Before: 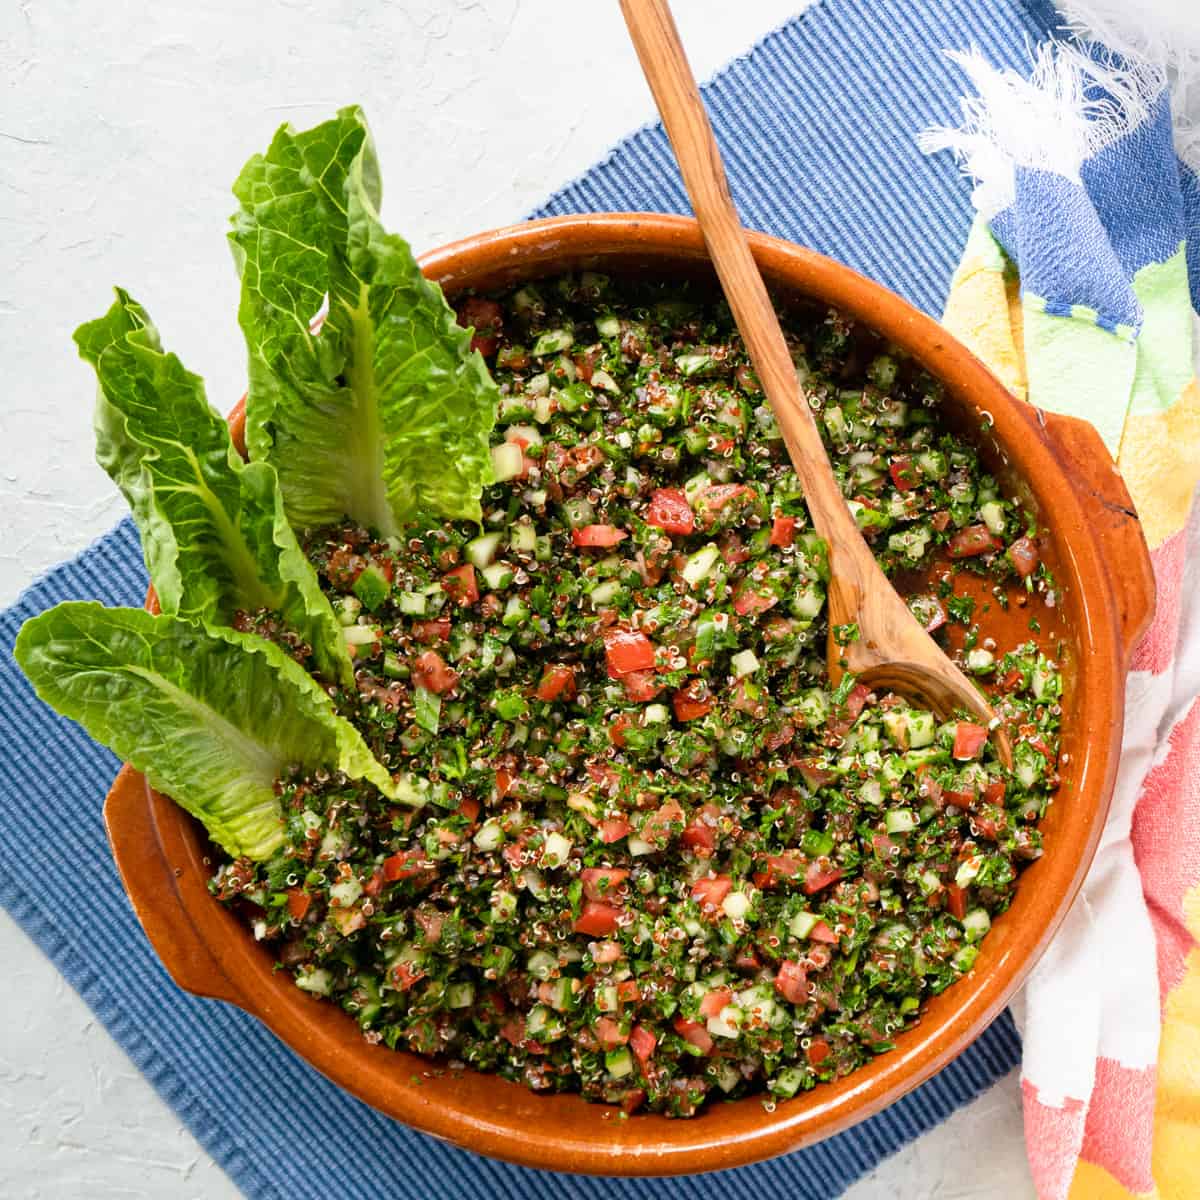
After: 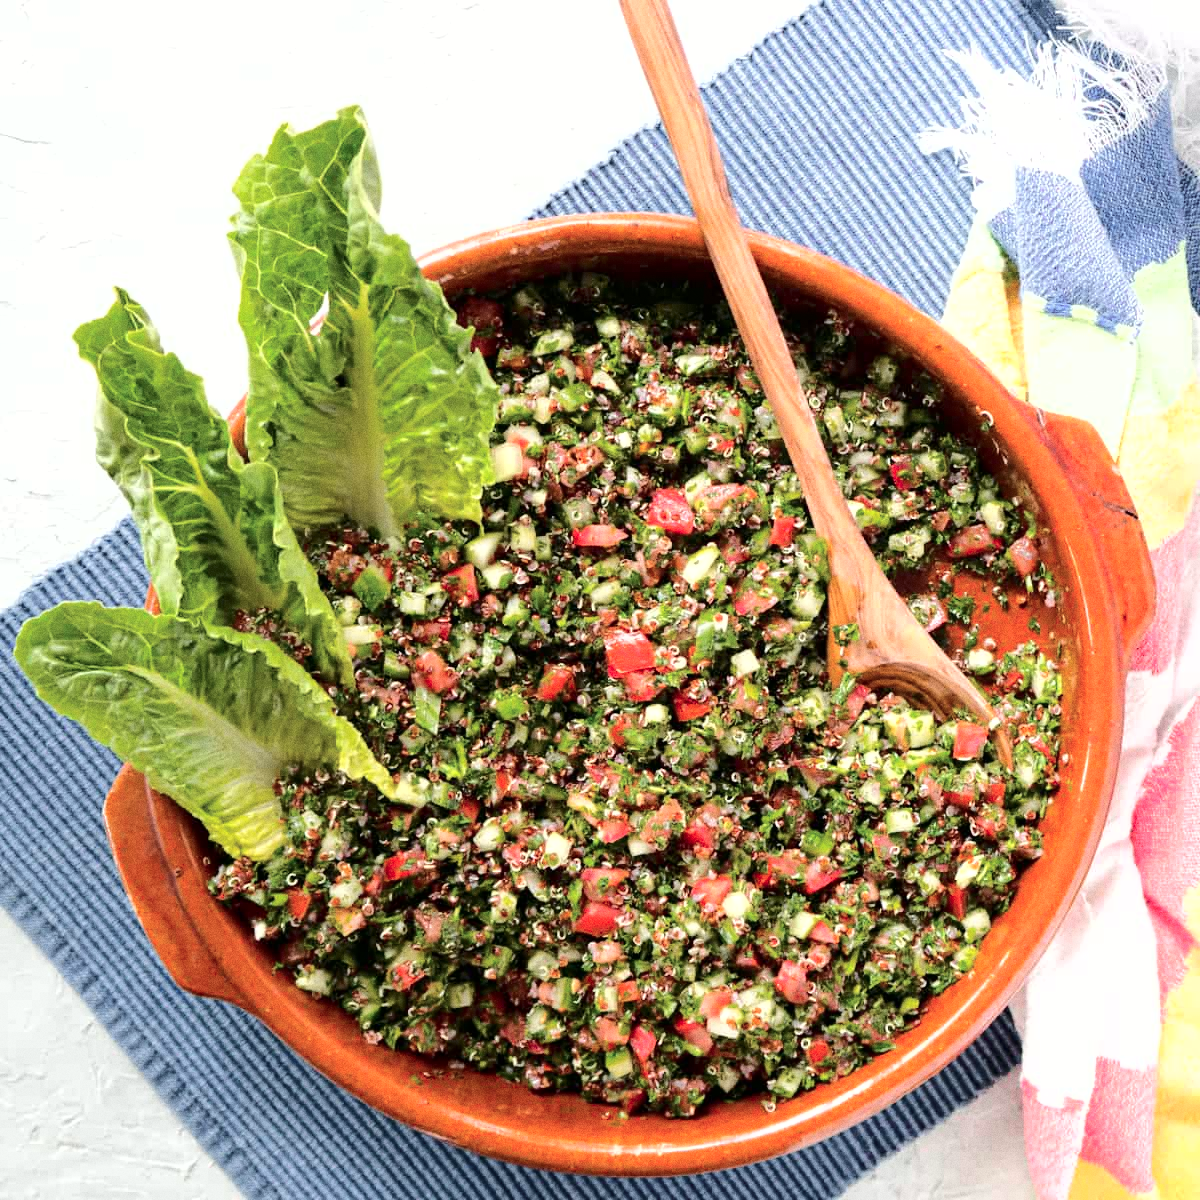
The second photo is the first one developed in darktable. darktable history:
tone curve: curves: ch0 [(0, 0) (0.058, 0.022) (0.265, 0.208) (0.41, 0.417) (0.485, 0.524) (0.638, 0.673) (0.845, 0.828) (0.994, 0.964)]; ch1 [(0, 0) (0.136, 0.146) (0.317, 0.34) (0.382, 0.408) (0.469, 0.482) (0.498, 0.497) (0.557, 0.573) (0.644, 0.643) (0.725, 0.765) (1, 1)]; ch2 [(0, 0) (0.352, 0.403) (0.45, 0.469) (0.502, 0.504) (0.54, 0.524) (0.592, 0.566) (0.638, 0.599) (1, 1)], color space Lab, independent channels, preserve colors none
fill light: on, module defaults
exposure: black level correction 0, exposure 0.5 EV, compensate highlight preservation false
grain: coarseness 3.21 ISO
